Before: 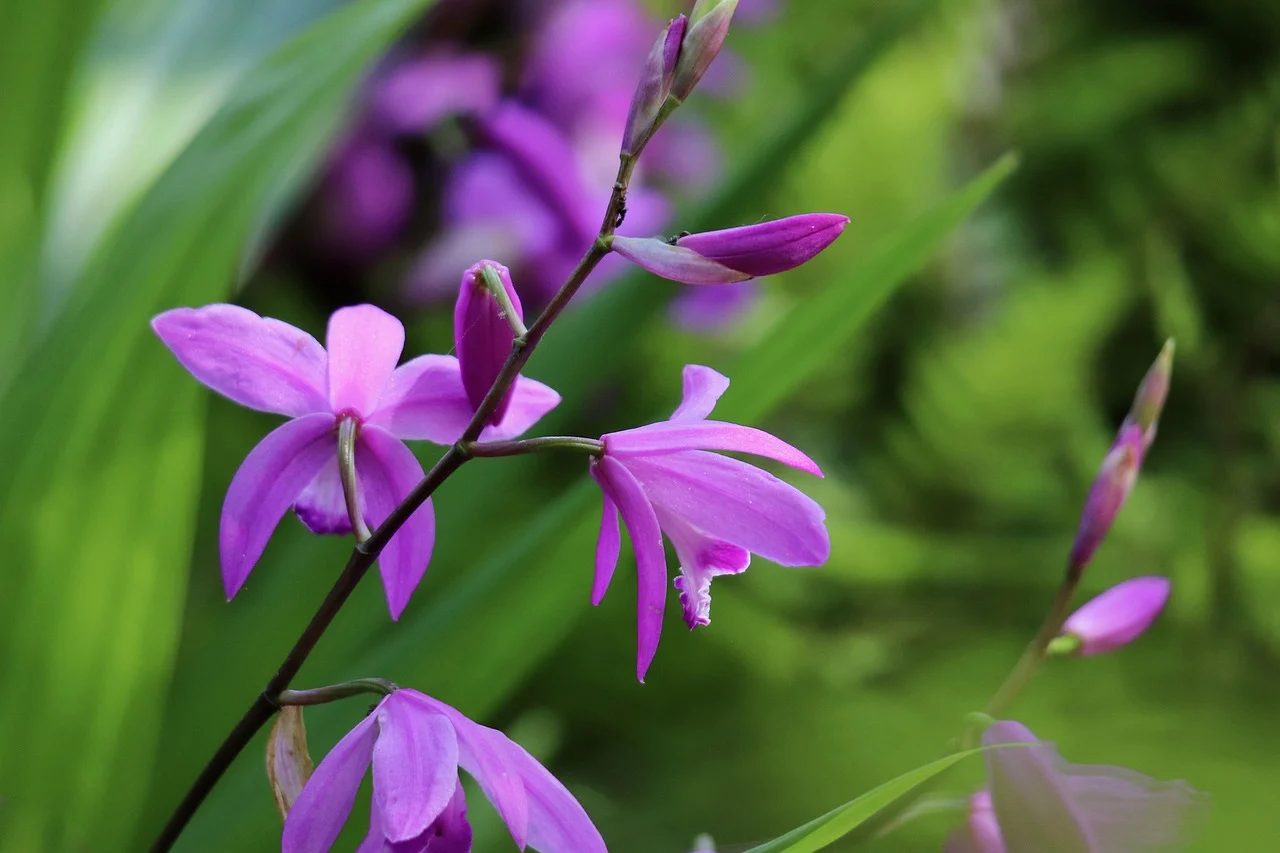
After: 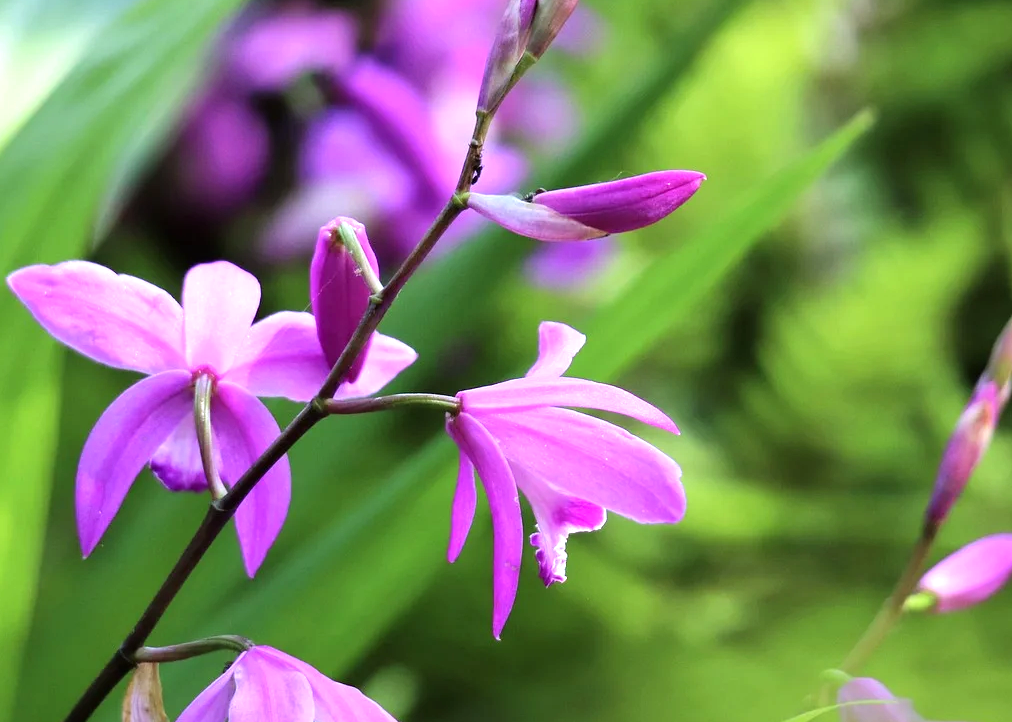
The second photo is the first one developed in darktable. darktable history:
crop: left 11.278%, top 5.045%, right 9.582%, bottom 10.223%
tone equalizer: -8 EV -0.381 EV, -7 EV -0.359 EV, -6 EV -0.364 EV, -5 EV -0.255 EV, -3 EV 0.191 EV, -2 EV 0.358 EV, -1 EV 0.383 EV, +0 EV 0.412 EV
exposure: exposure 0.603 EV, compensate highlight preservation false
